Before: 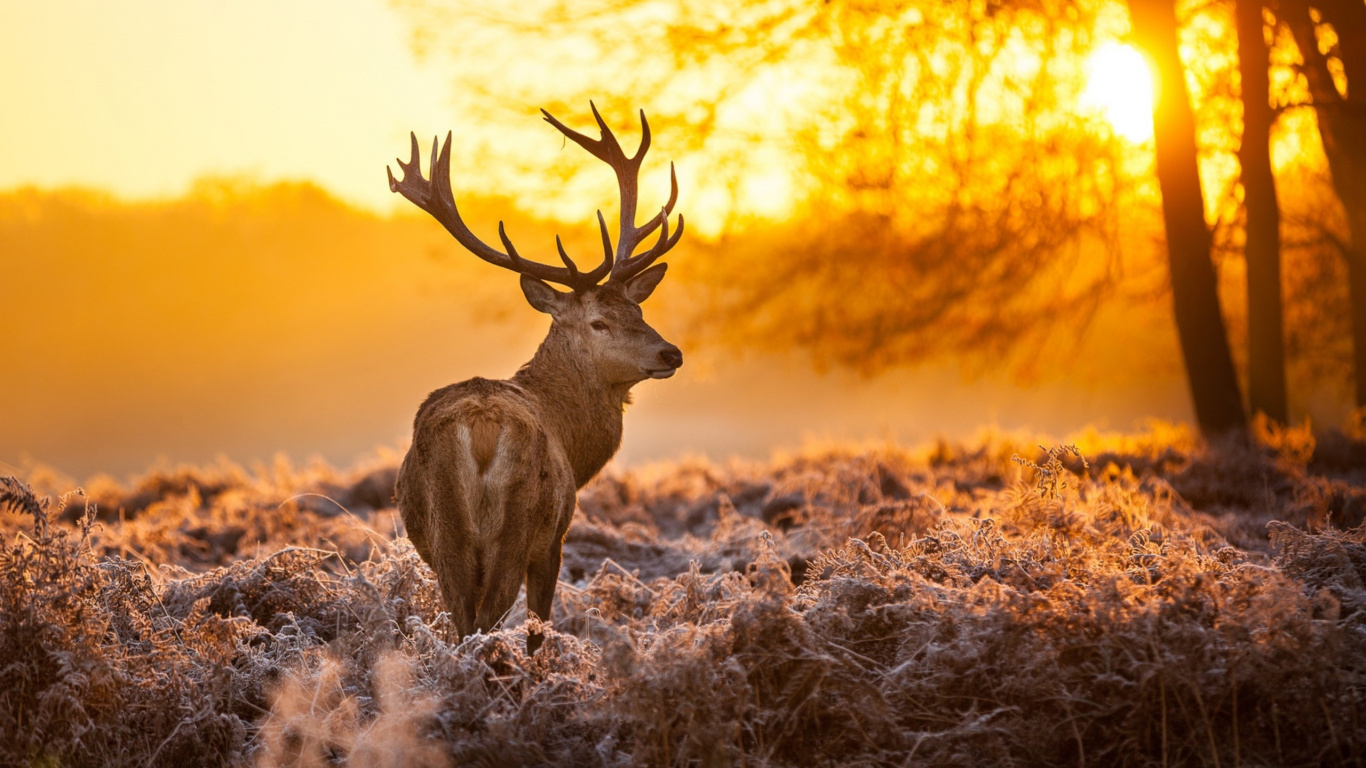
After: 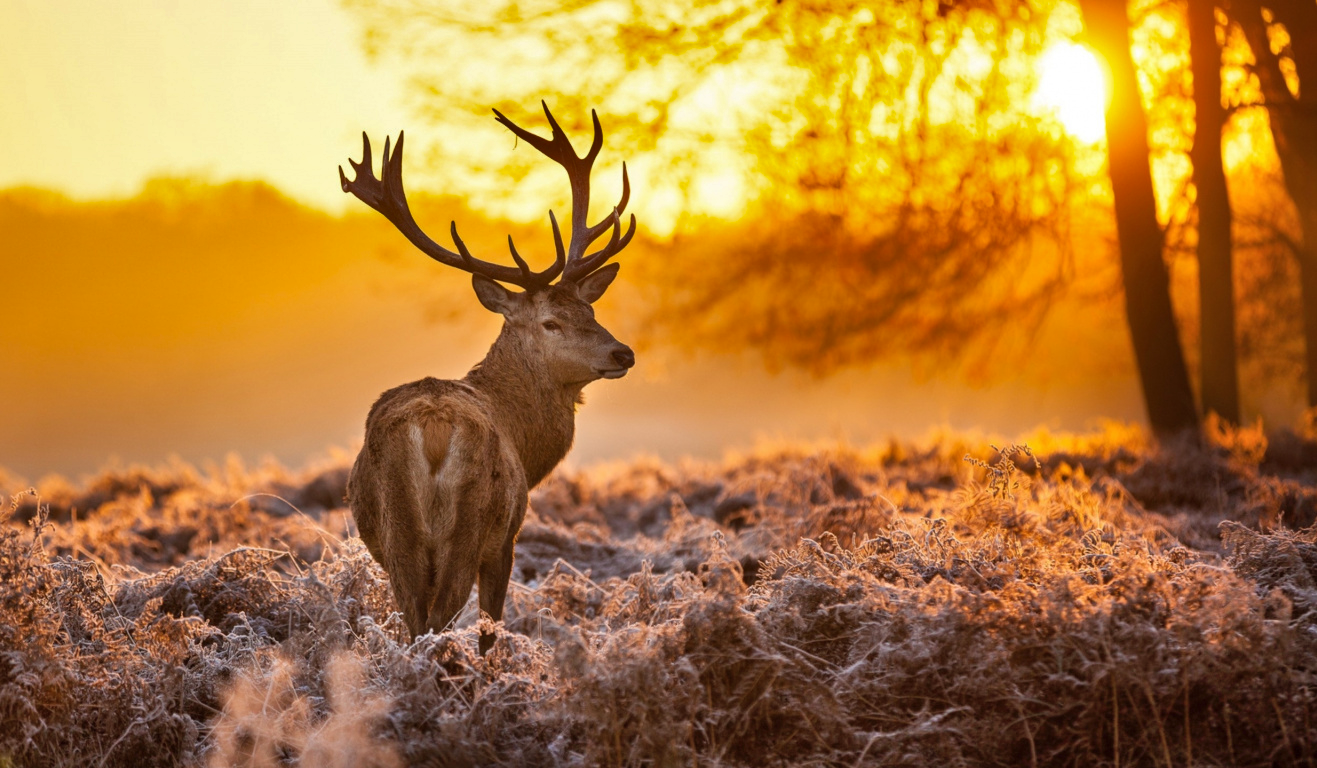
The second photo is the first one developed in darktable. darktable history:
shadows and highlights: soften with gaussian
crop and rotate: left 3.529%
